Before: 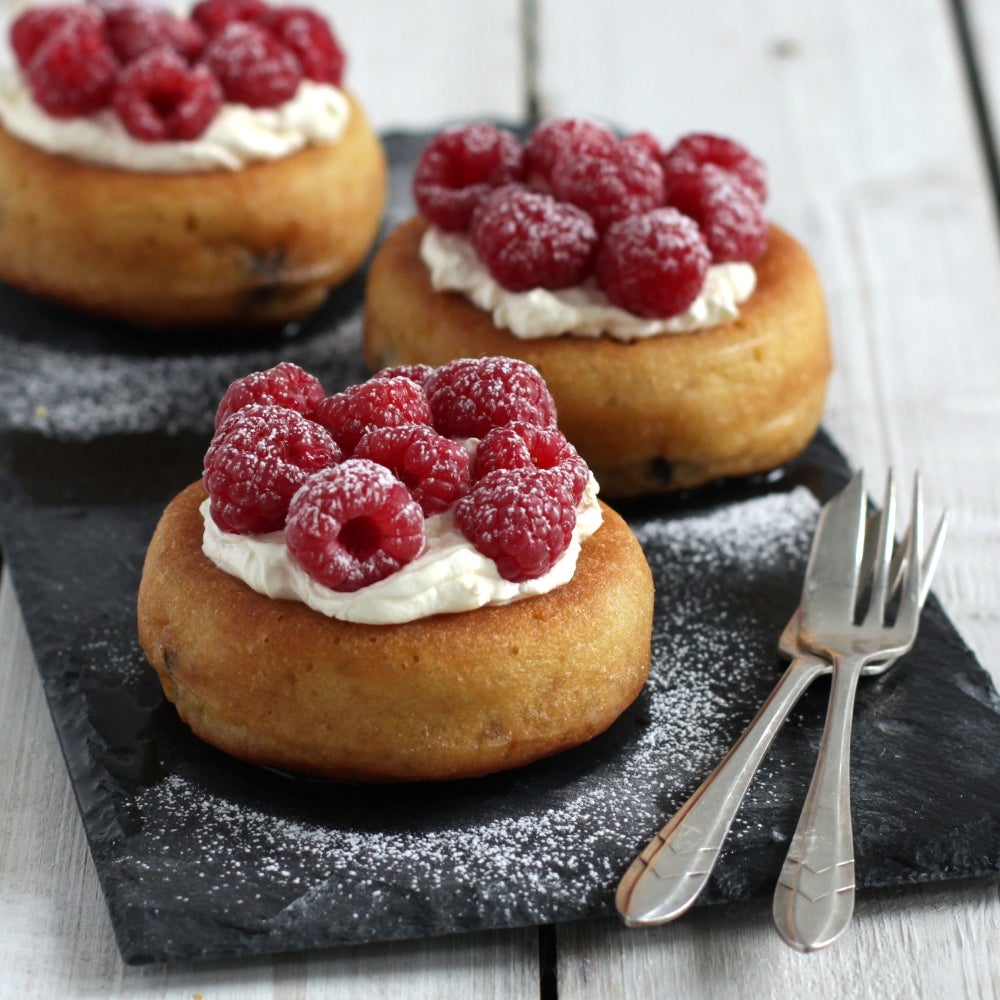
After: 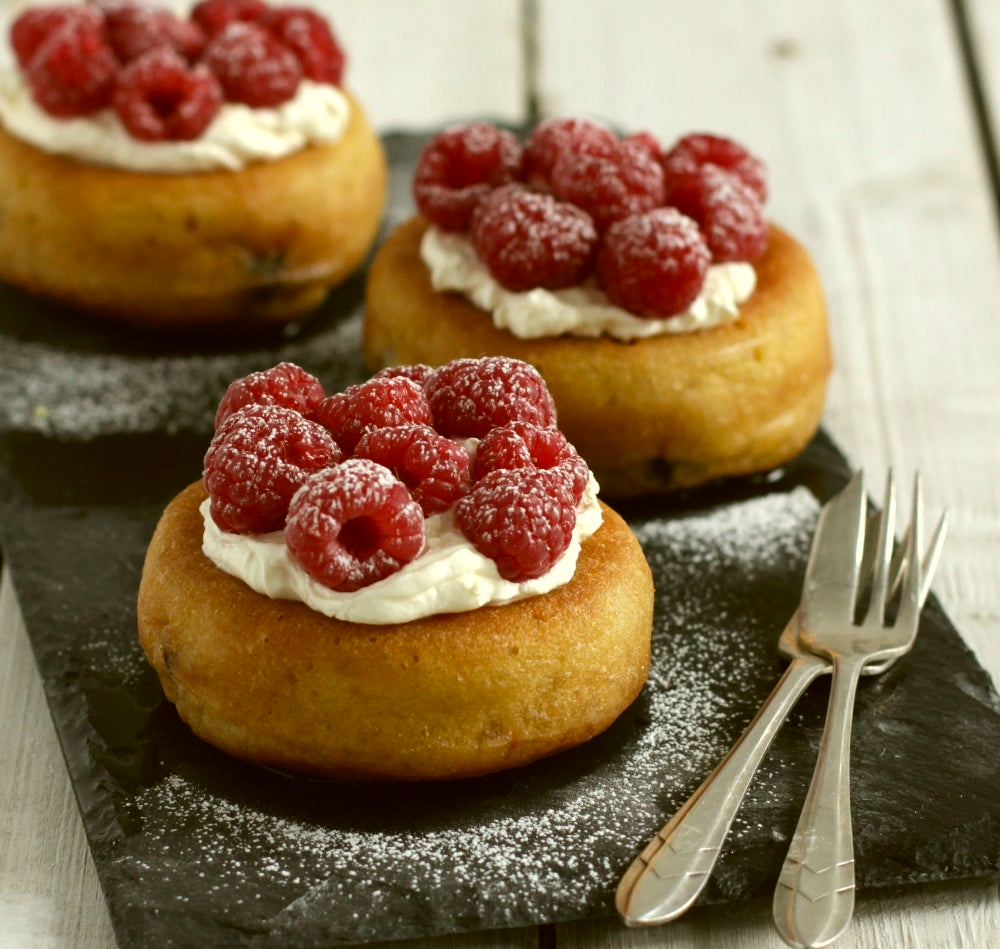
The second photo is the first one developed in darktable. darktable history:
crop and rotate: top 0%, bottom 5.097%
rgb curve: mode RGB, independent channels
color correction: highlights a* -1.43, highlights b* 10.12, shadows a* 0.395, shadows b* 19.35
